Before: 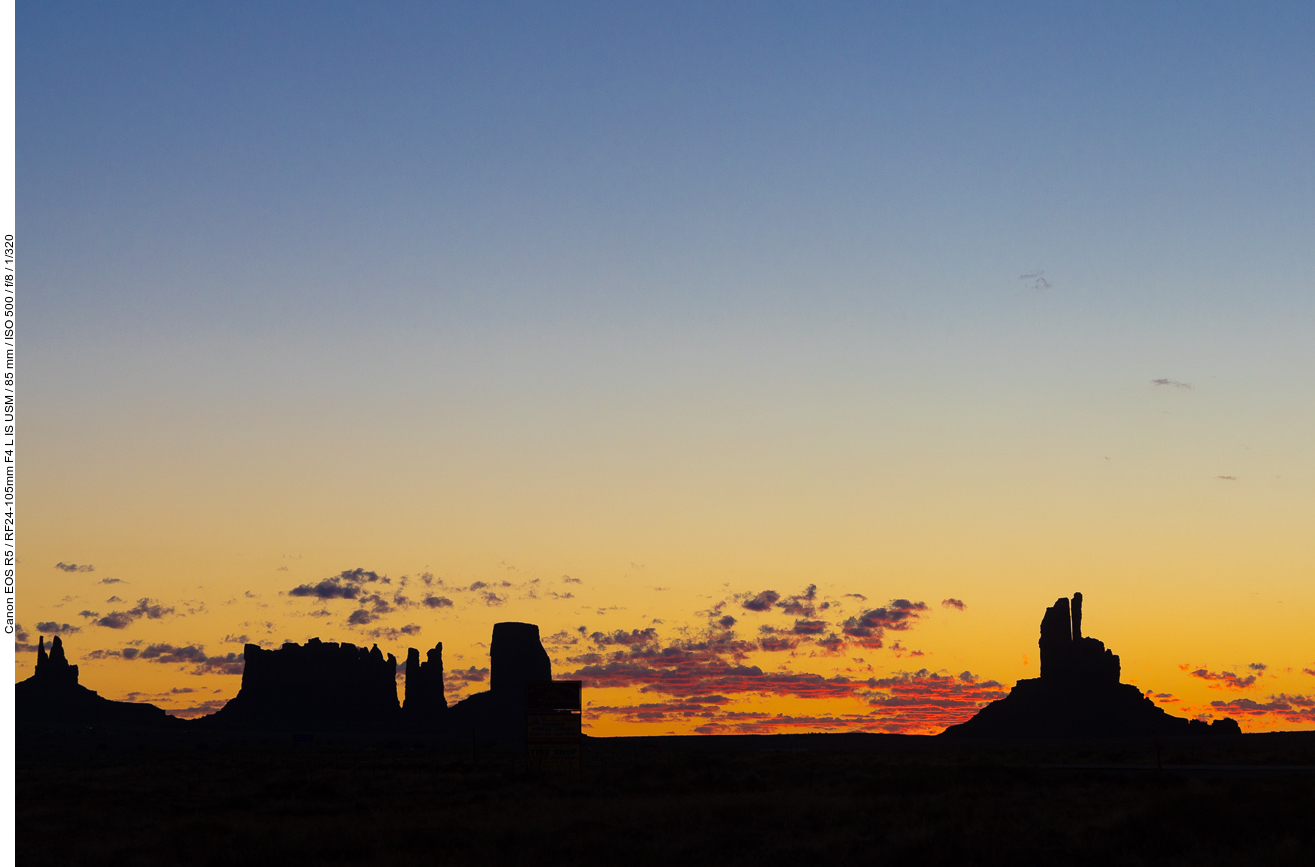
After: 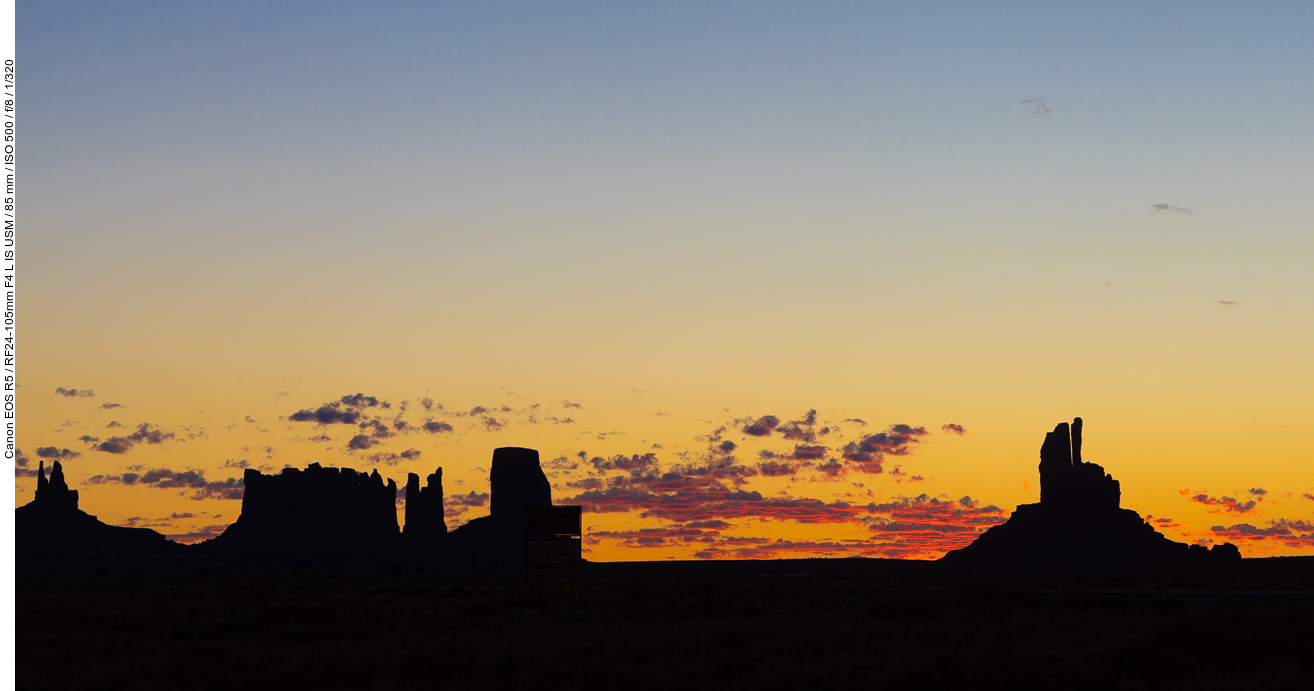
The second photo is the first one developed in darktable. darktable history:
crop and rotate: top 20.219%
